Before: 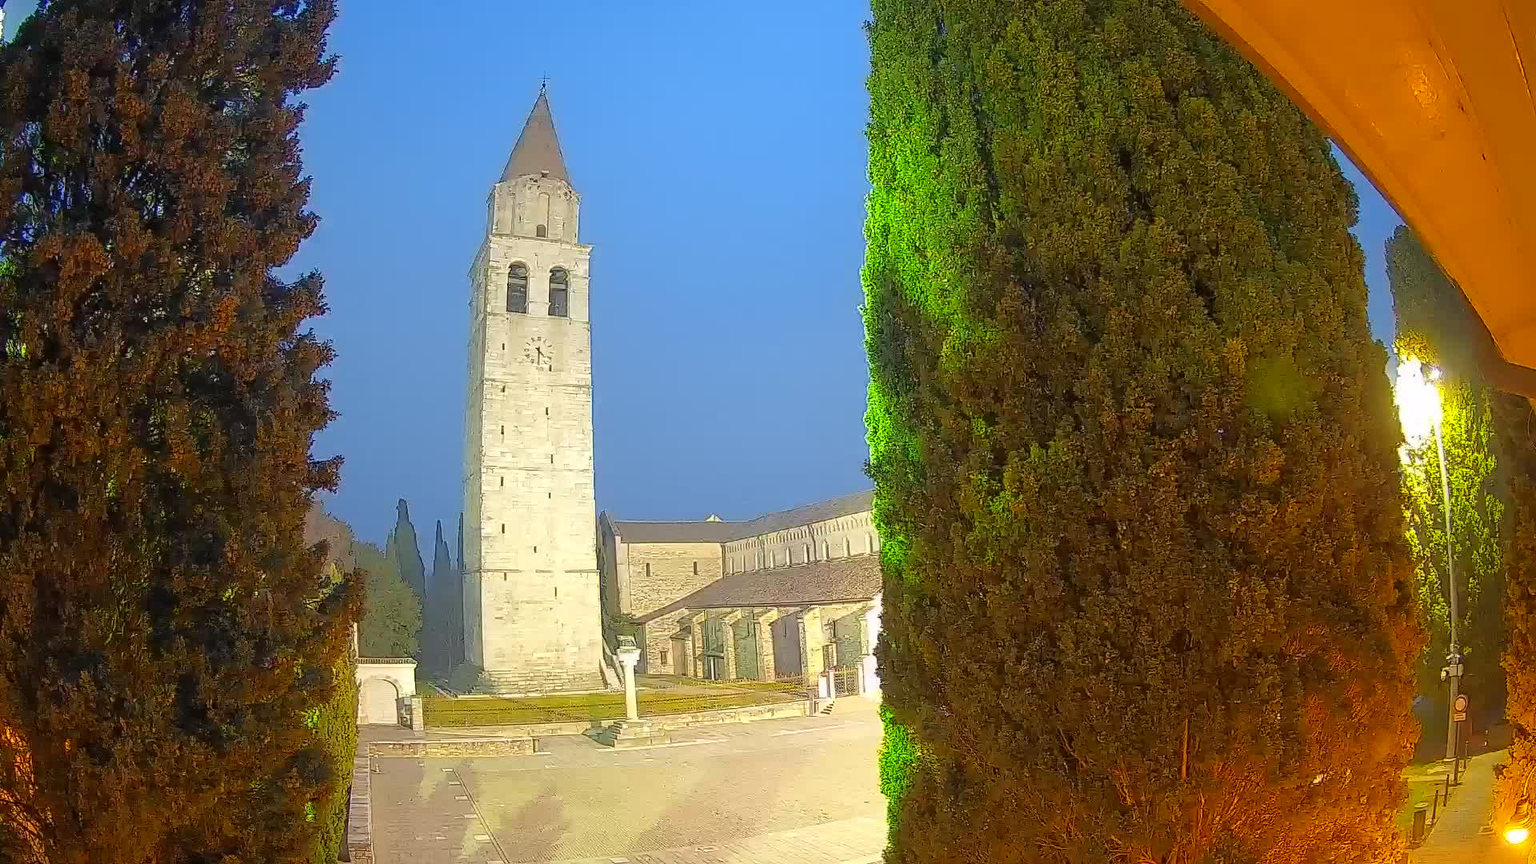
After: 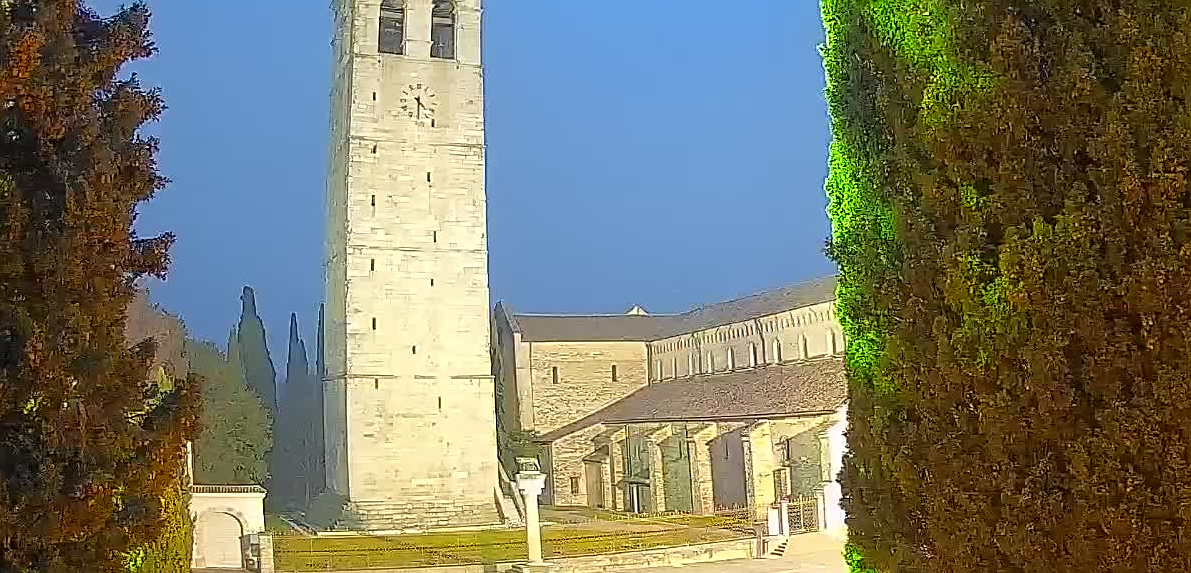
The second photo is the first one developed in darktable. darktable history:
crop: left 13.312%, top 31.28%, right 24.627%, bottom 15.582%
sharpen: radius 1.967
